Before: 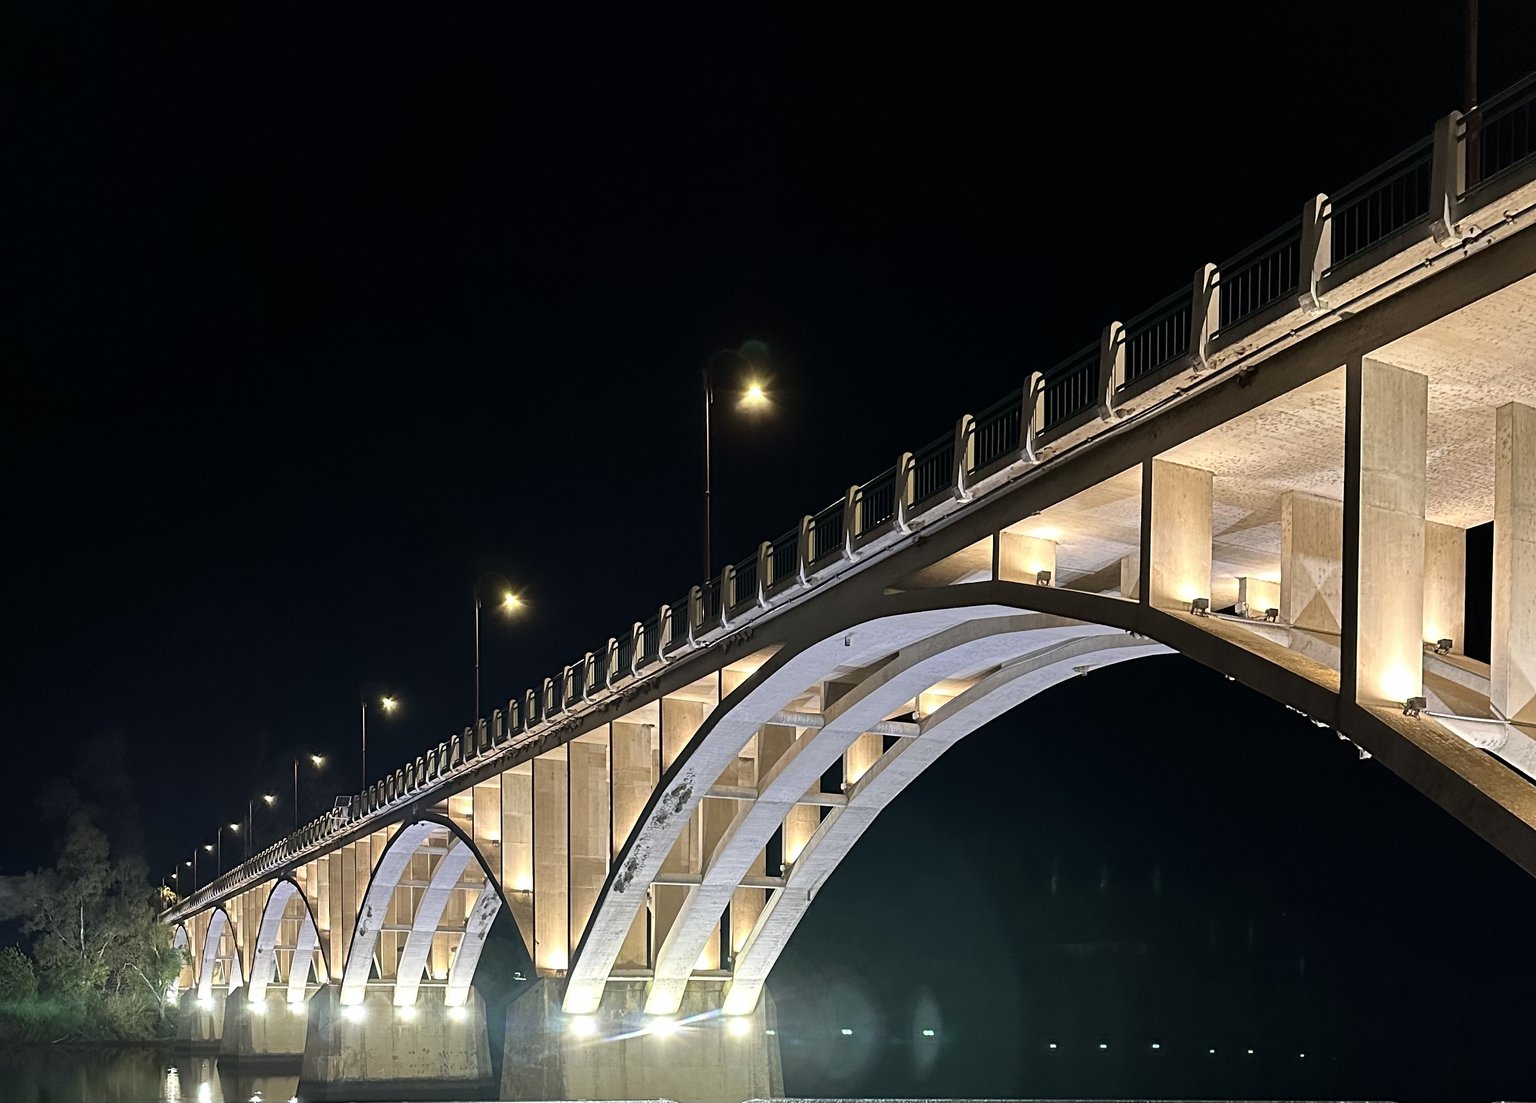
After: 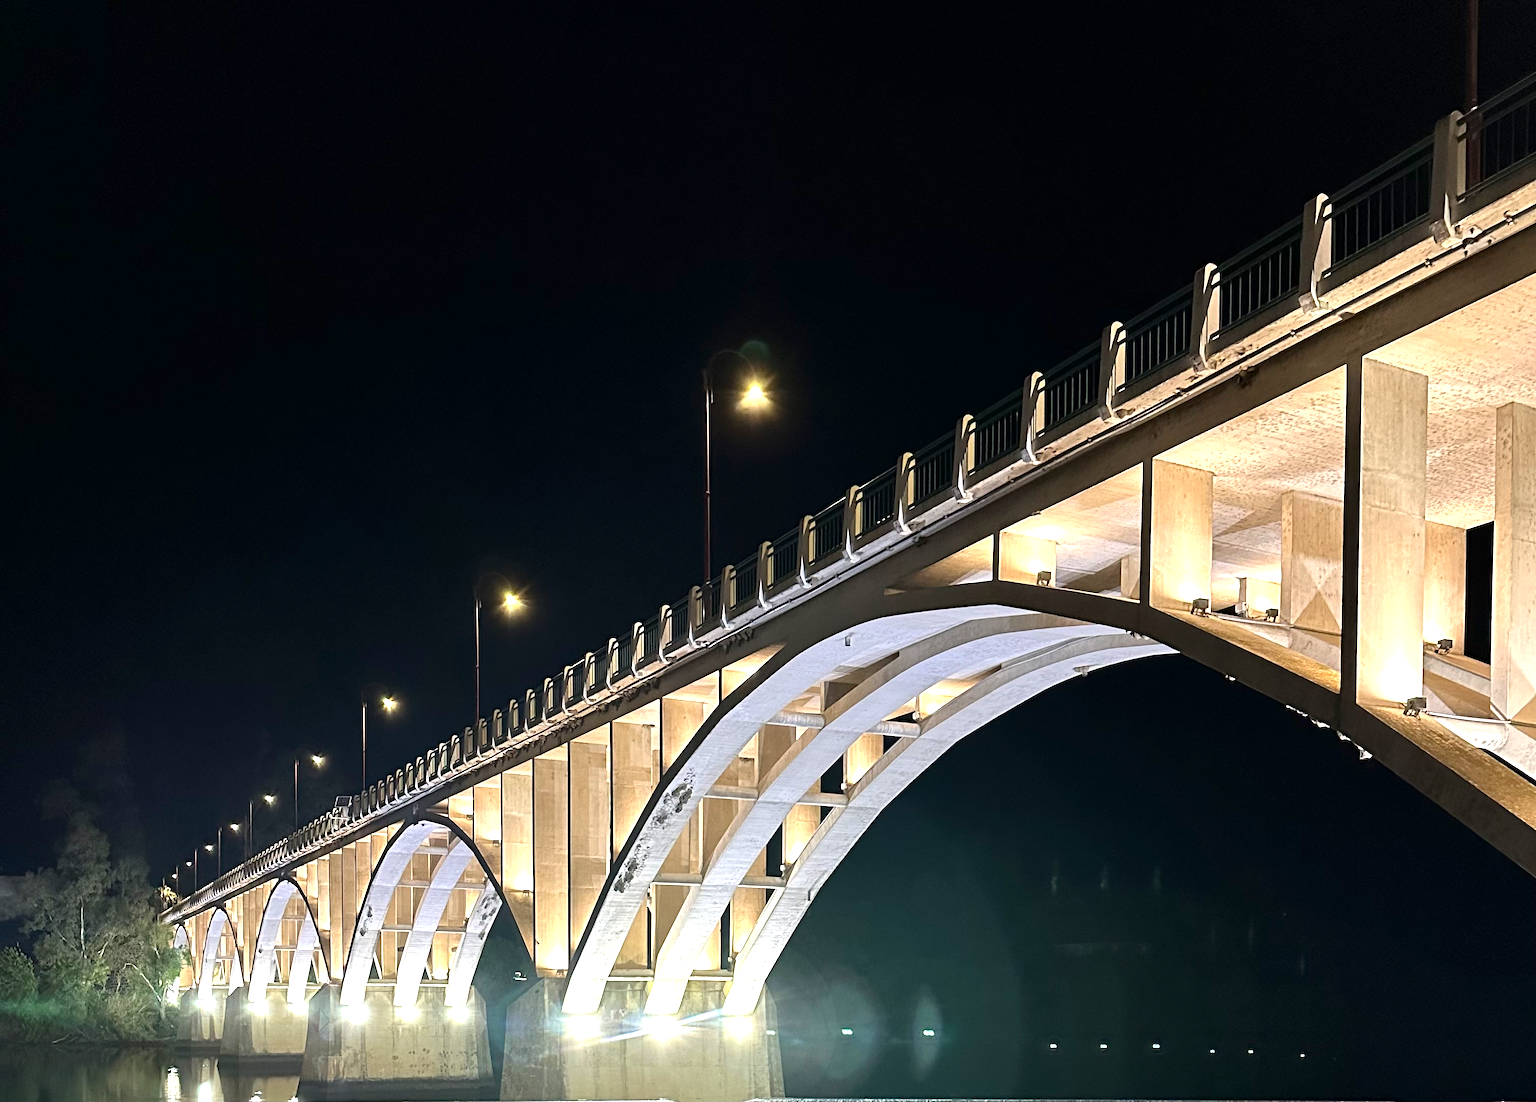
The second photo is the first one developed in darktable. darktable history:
exposure: exposure 0.653 EV, compensate exposure bias true, compensate highlight preservation false
